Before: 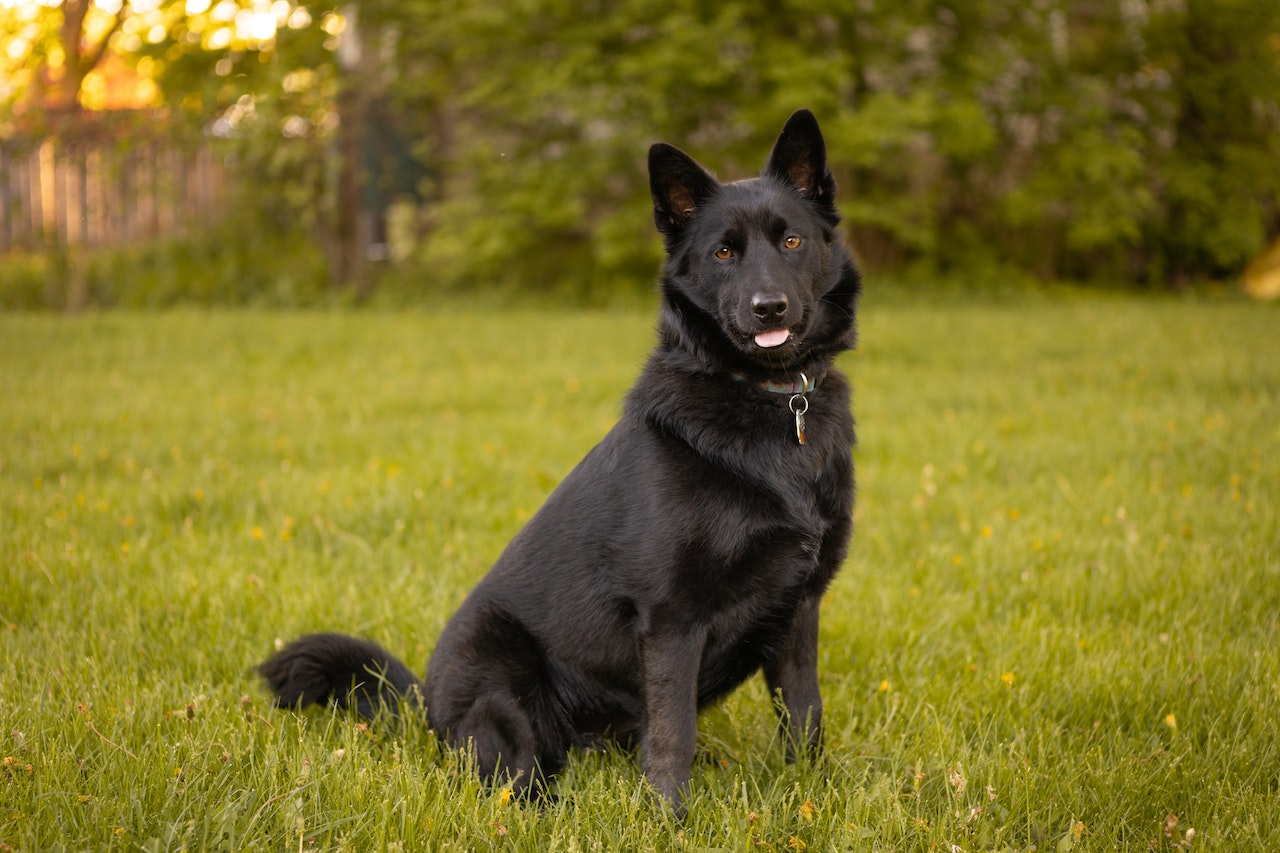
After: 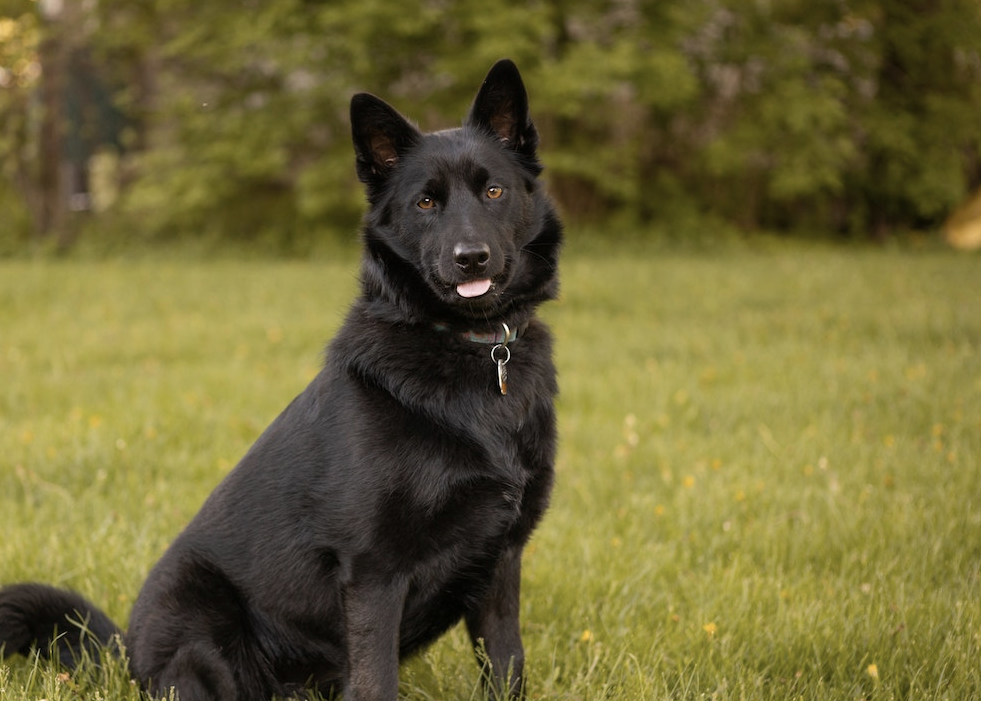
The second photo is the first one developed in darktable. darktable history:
contrast brightness saturation: contrast 0.063, brightness -0.009, saturation -0.229
crop: left 23.333%, top 5.914%, bottom 11.887%
